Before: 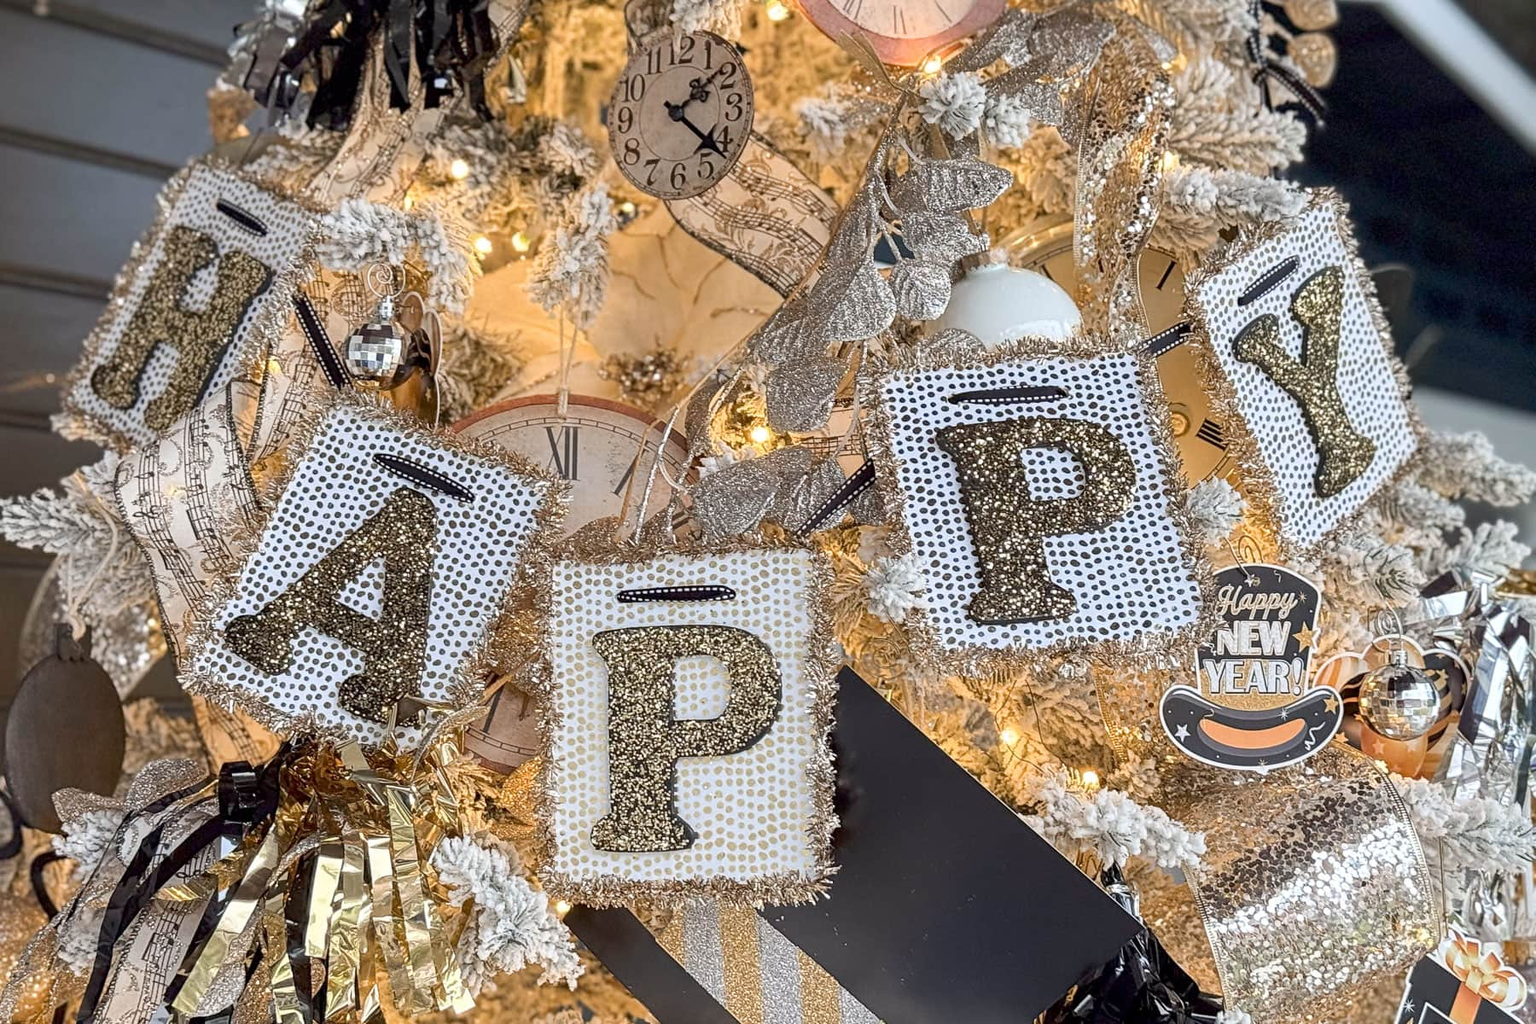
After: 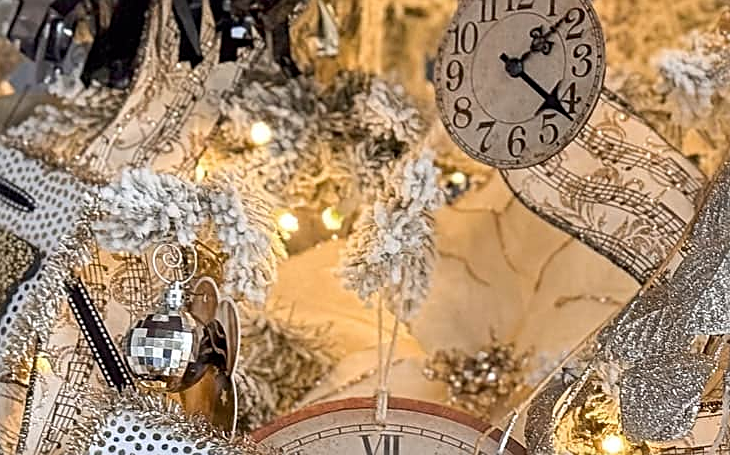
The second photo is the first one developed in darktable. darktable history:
crop: left 15.452%, top 5.459%, right 43.956%, bottom 56.62%
sharpen: on, module defaults
